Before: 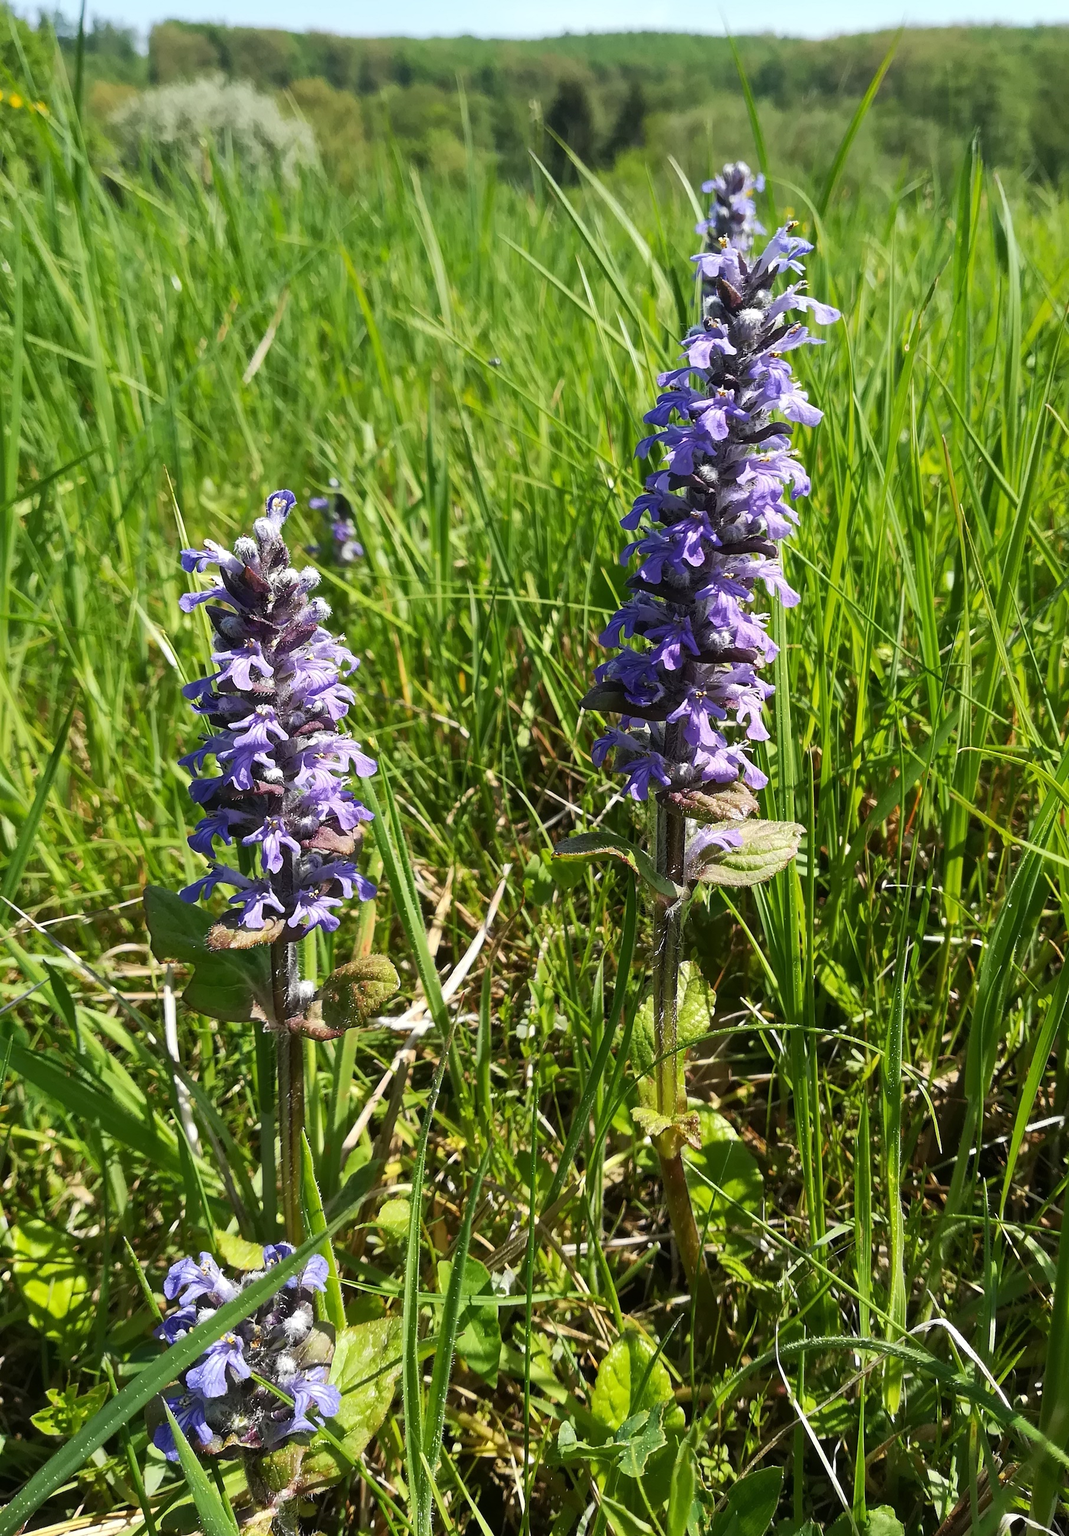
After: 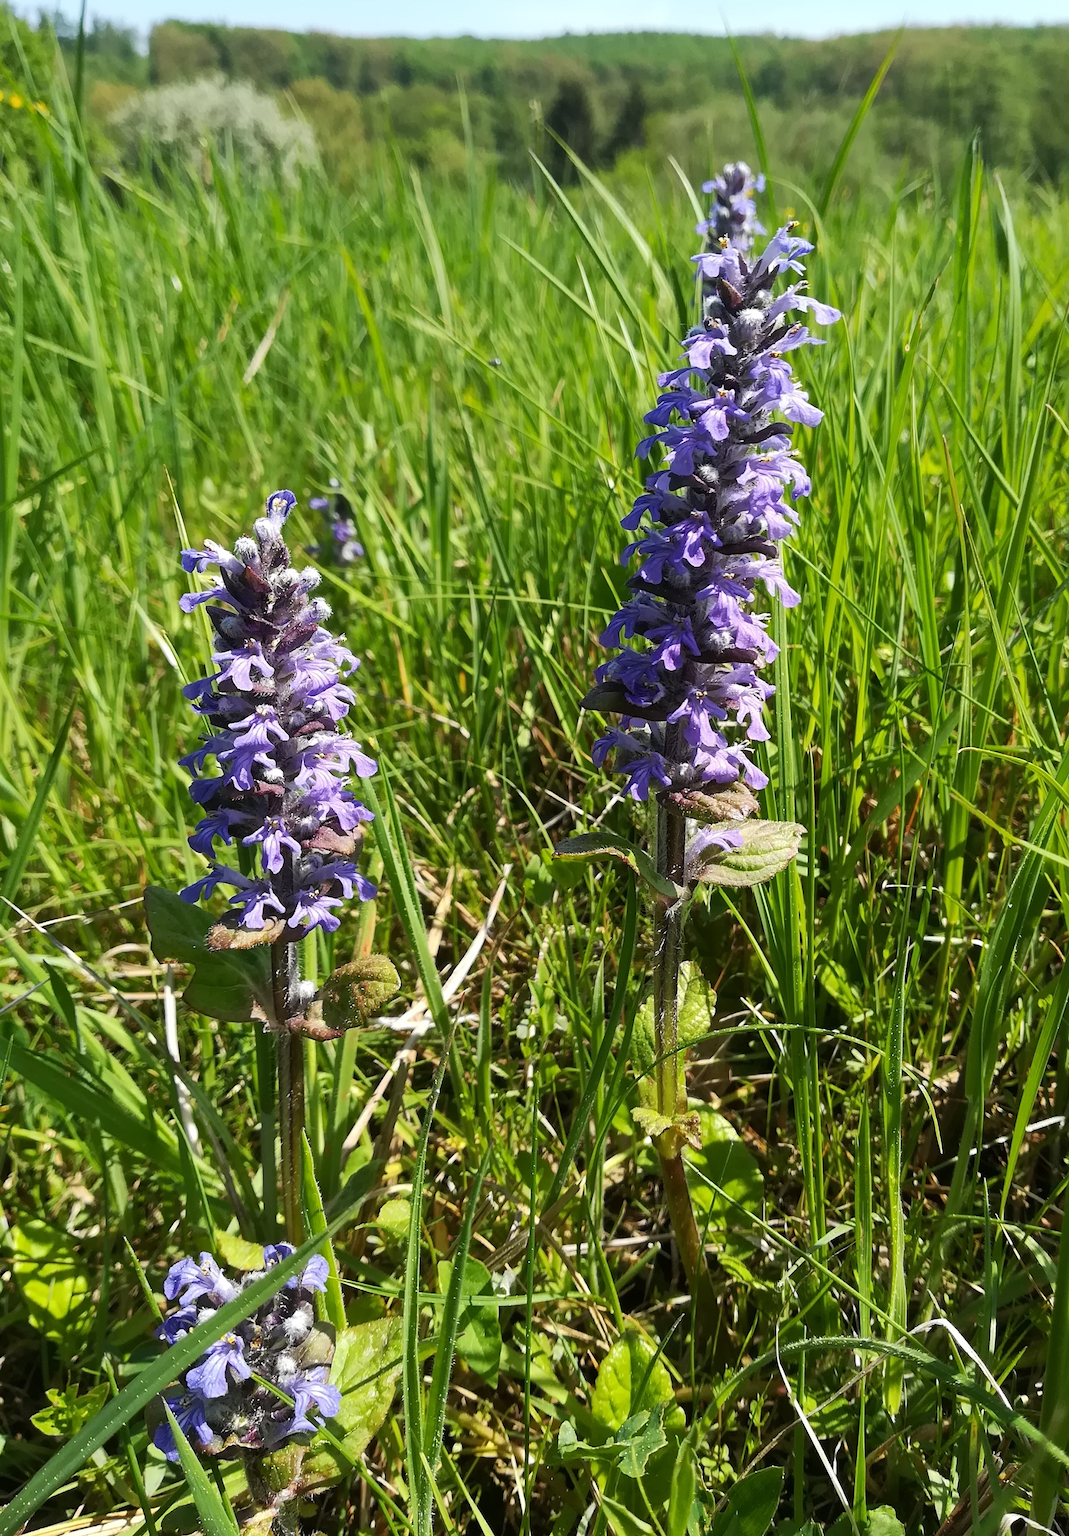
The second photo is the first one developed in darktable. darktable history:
color balance rgb: perceptual saturation grading › global saturation 0.827%
